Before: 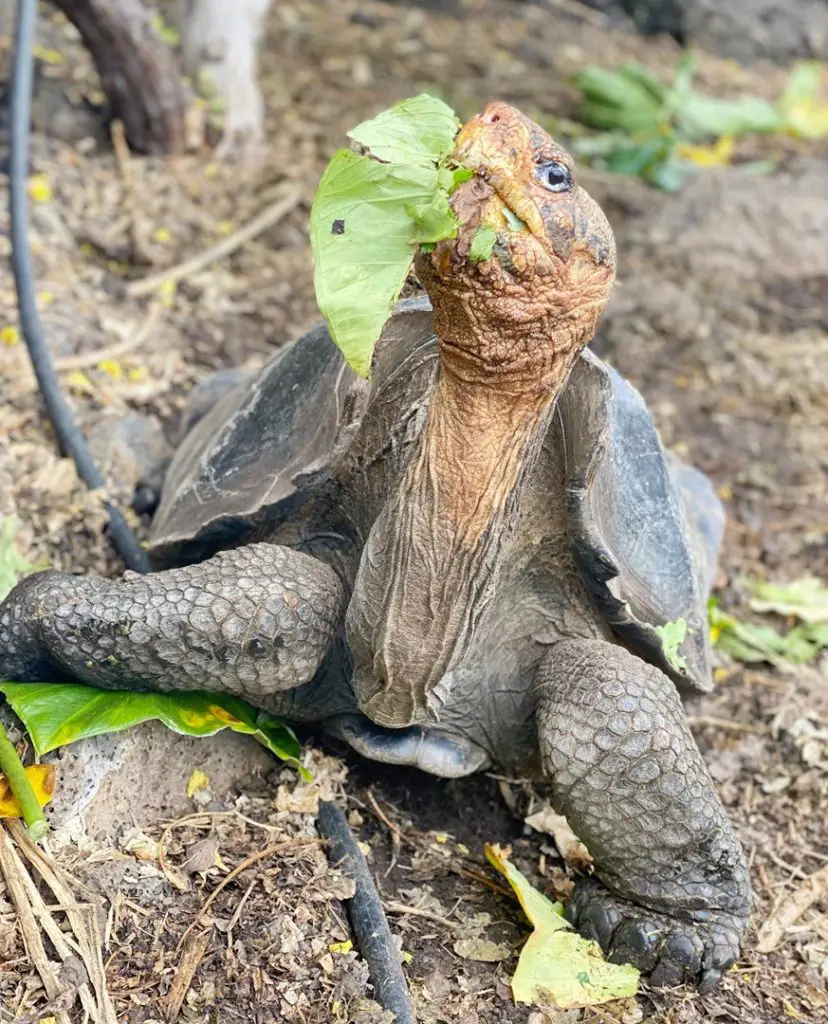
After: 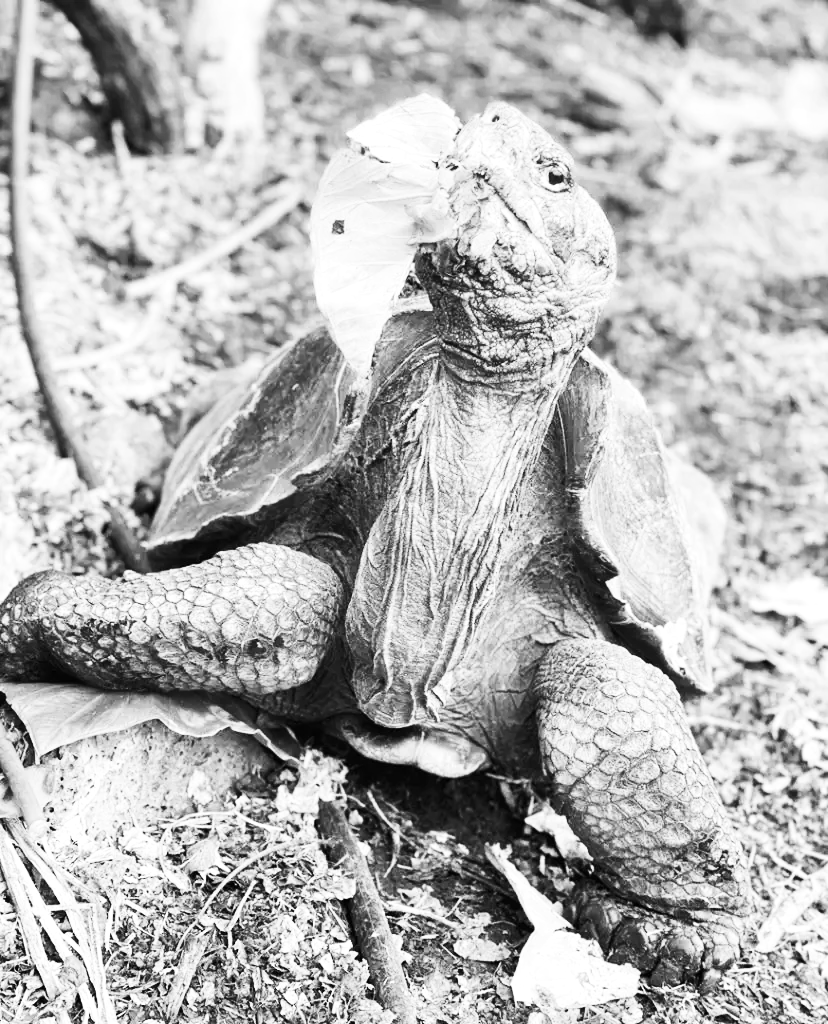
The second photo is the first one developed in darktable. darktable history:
monochrome: on, module defaults
contrast brightness saturation: contrast 0.39, brightness 0.1
exposure: exposure 0.3 EV, compensate highlight preservation false
